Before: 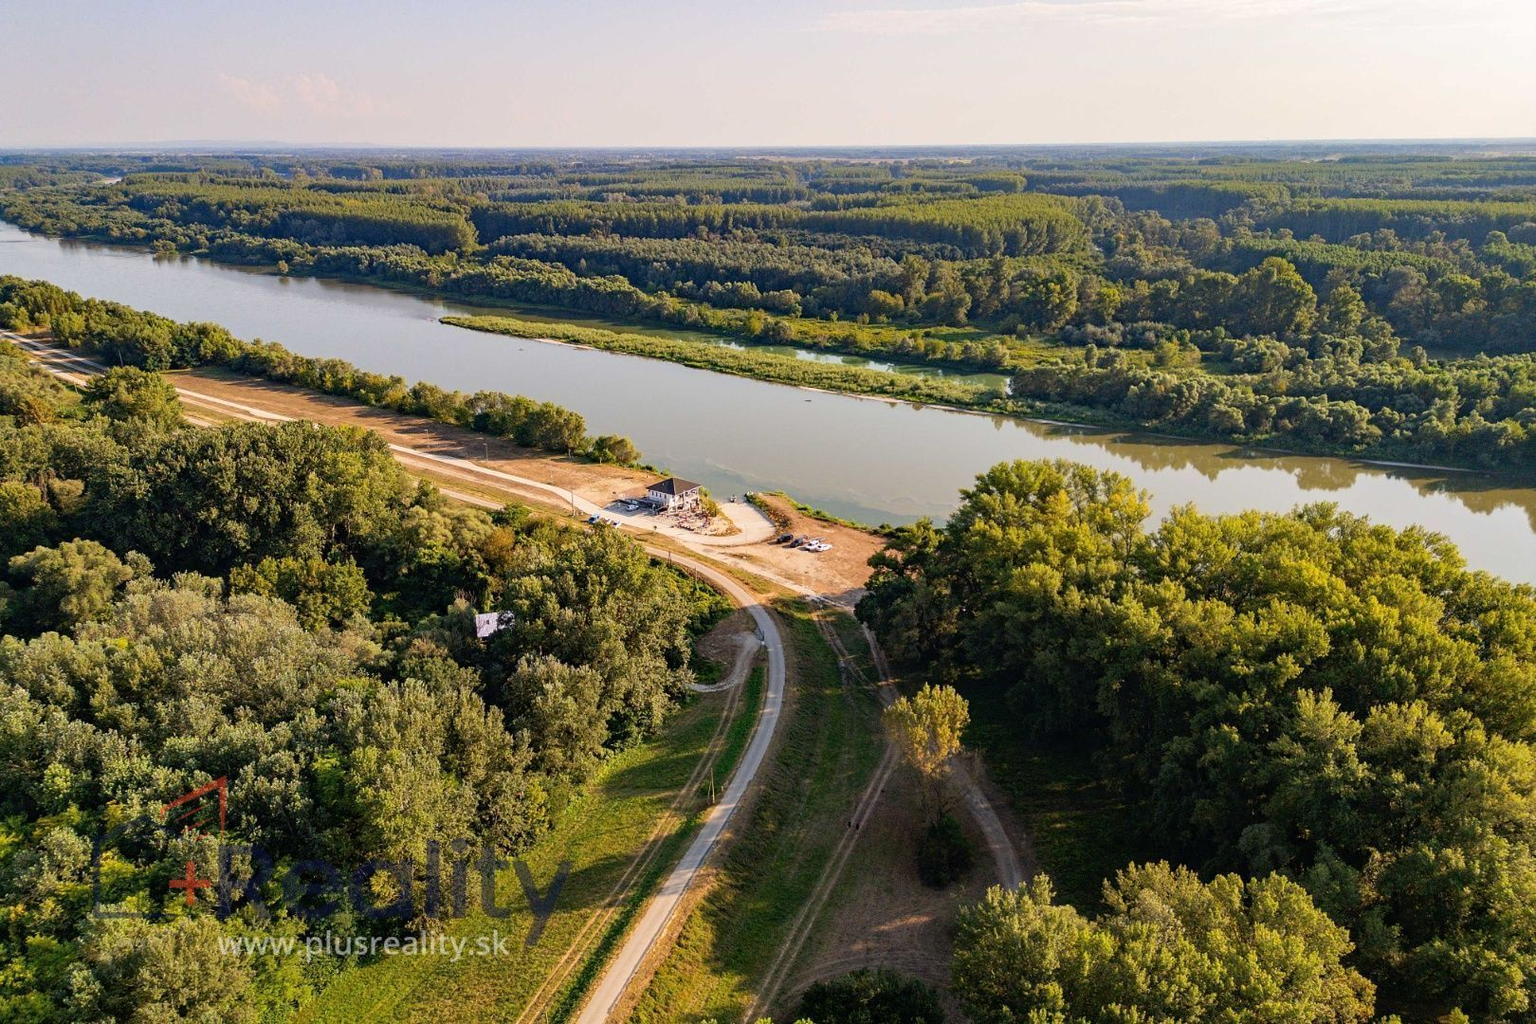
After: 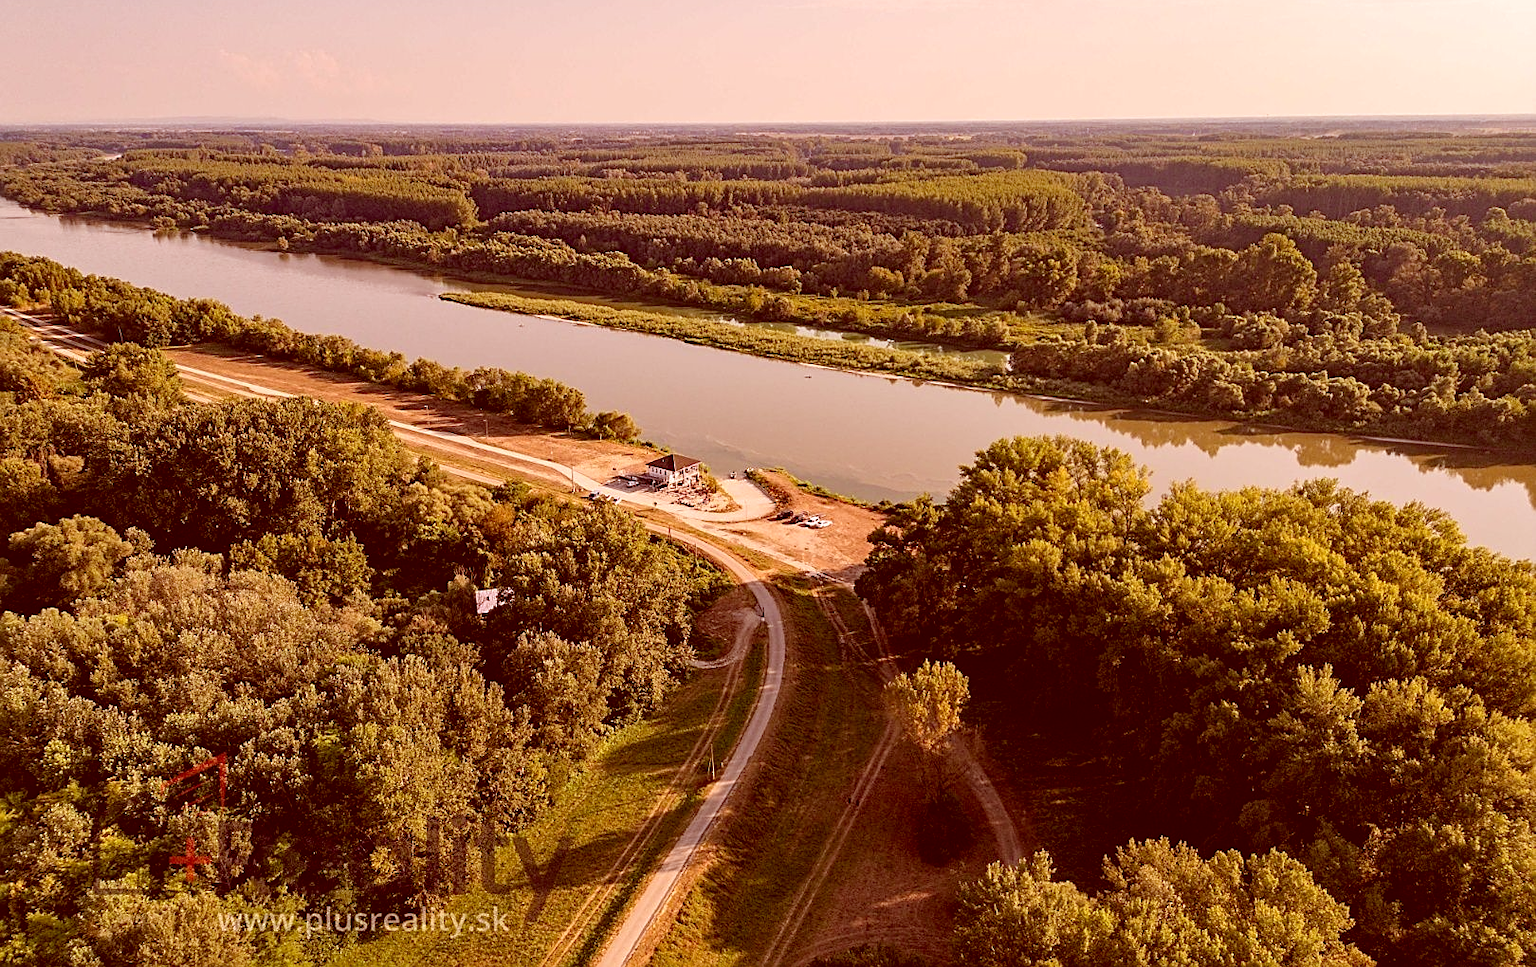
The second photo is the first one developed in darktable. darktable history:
sharpen: on, module defaults
crop and rotate: top 2.39%, bottom 3.105%
color correction: highlights a* 9.03, highlights b* 9.04, shadows a* 39.62, shadows b* 39.55, saturation 0.817
